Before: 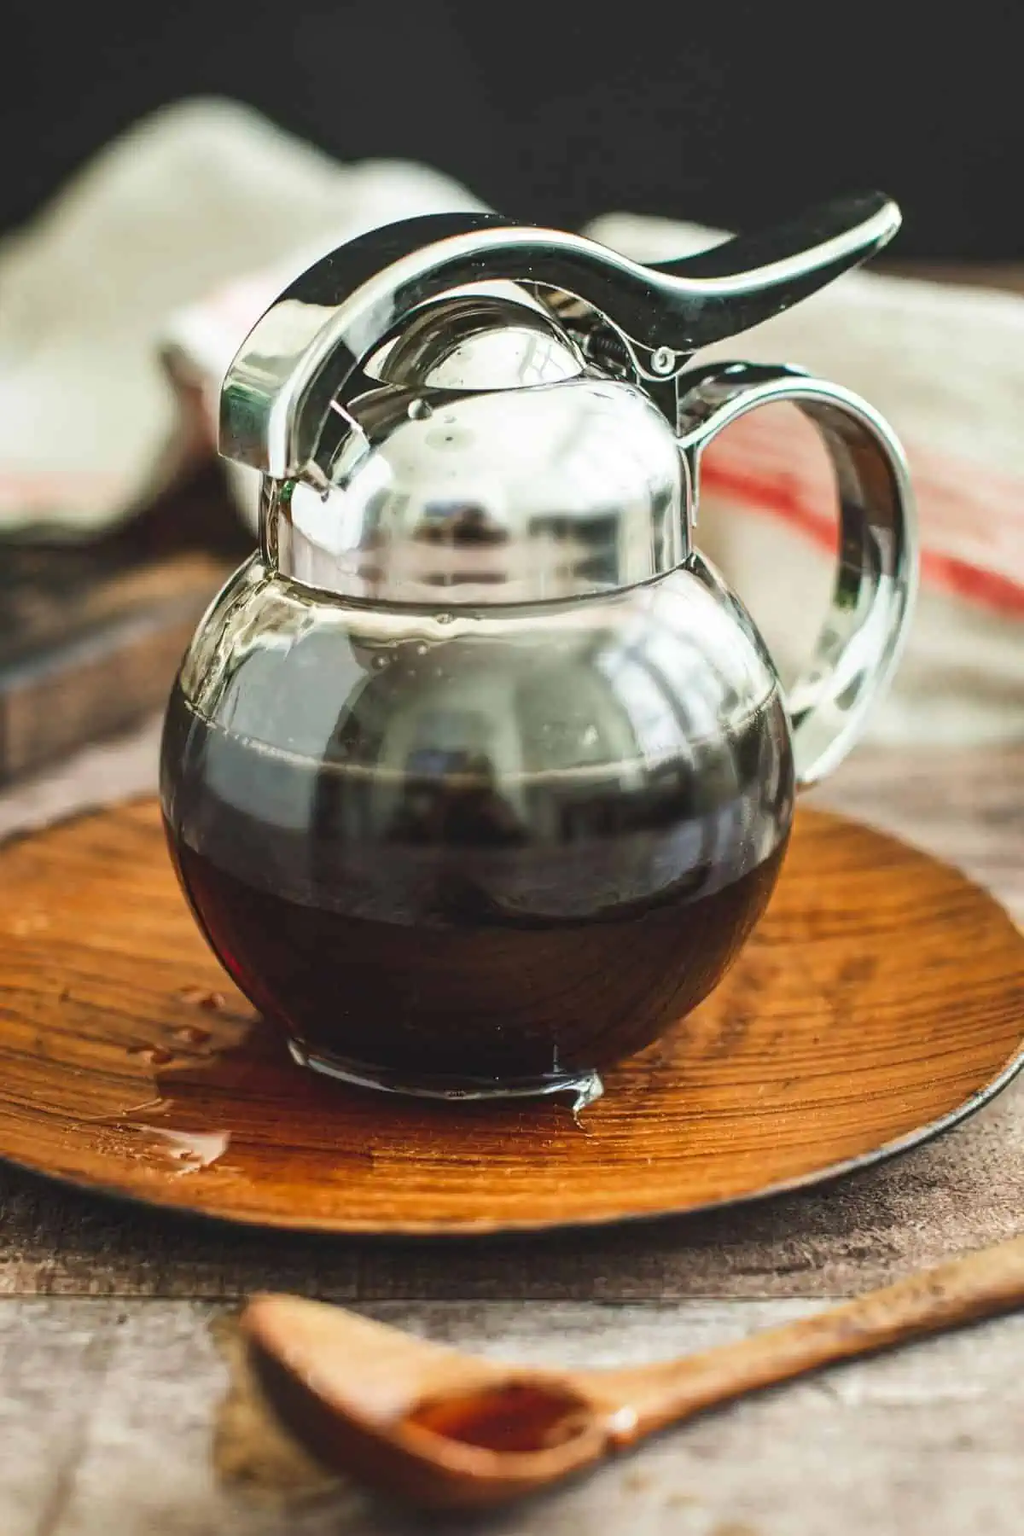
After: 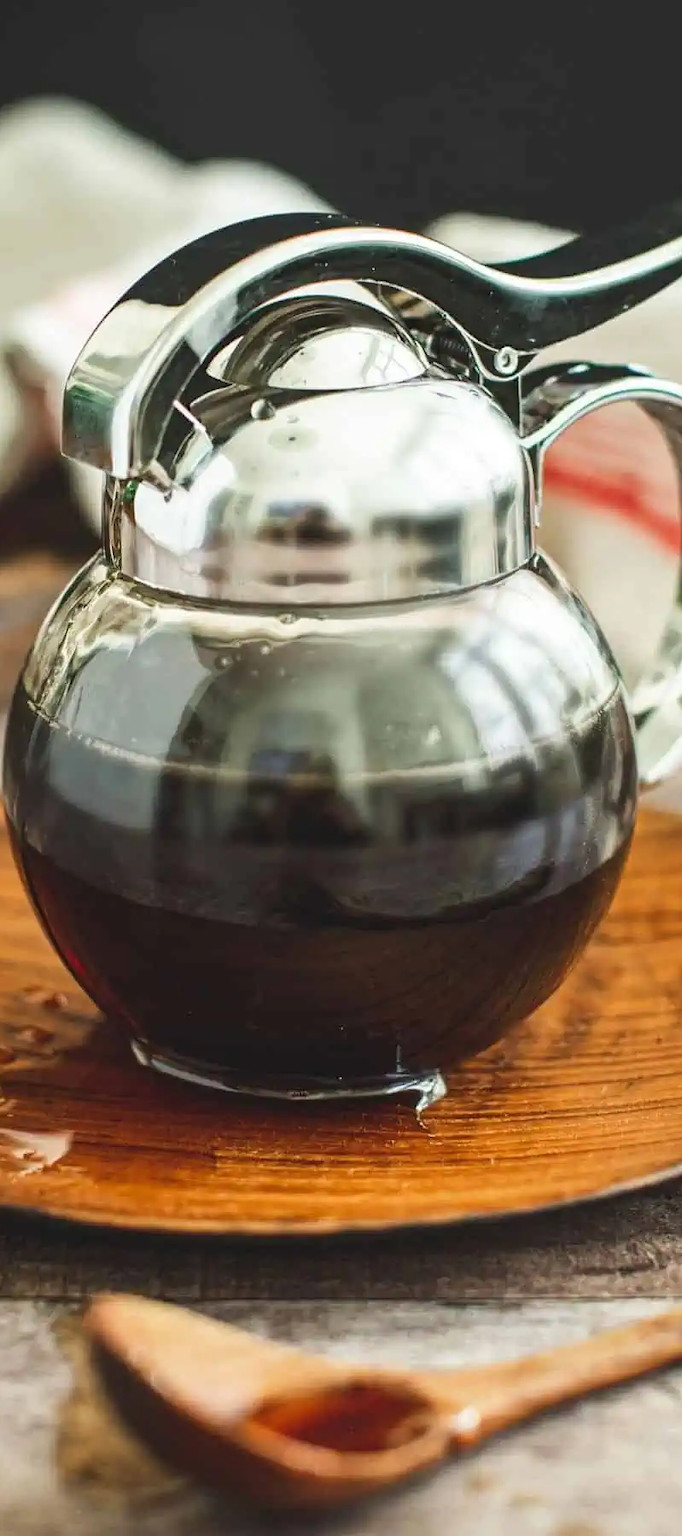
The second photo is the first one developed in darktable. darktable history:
crop and rotate: left 15.412%, right 17.854%
